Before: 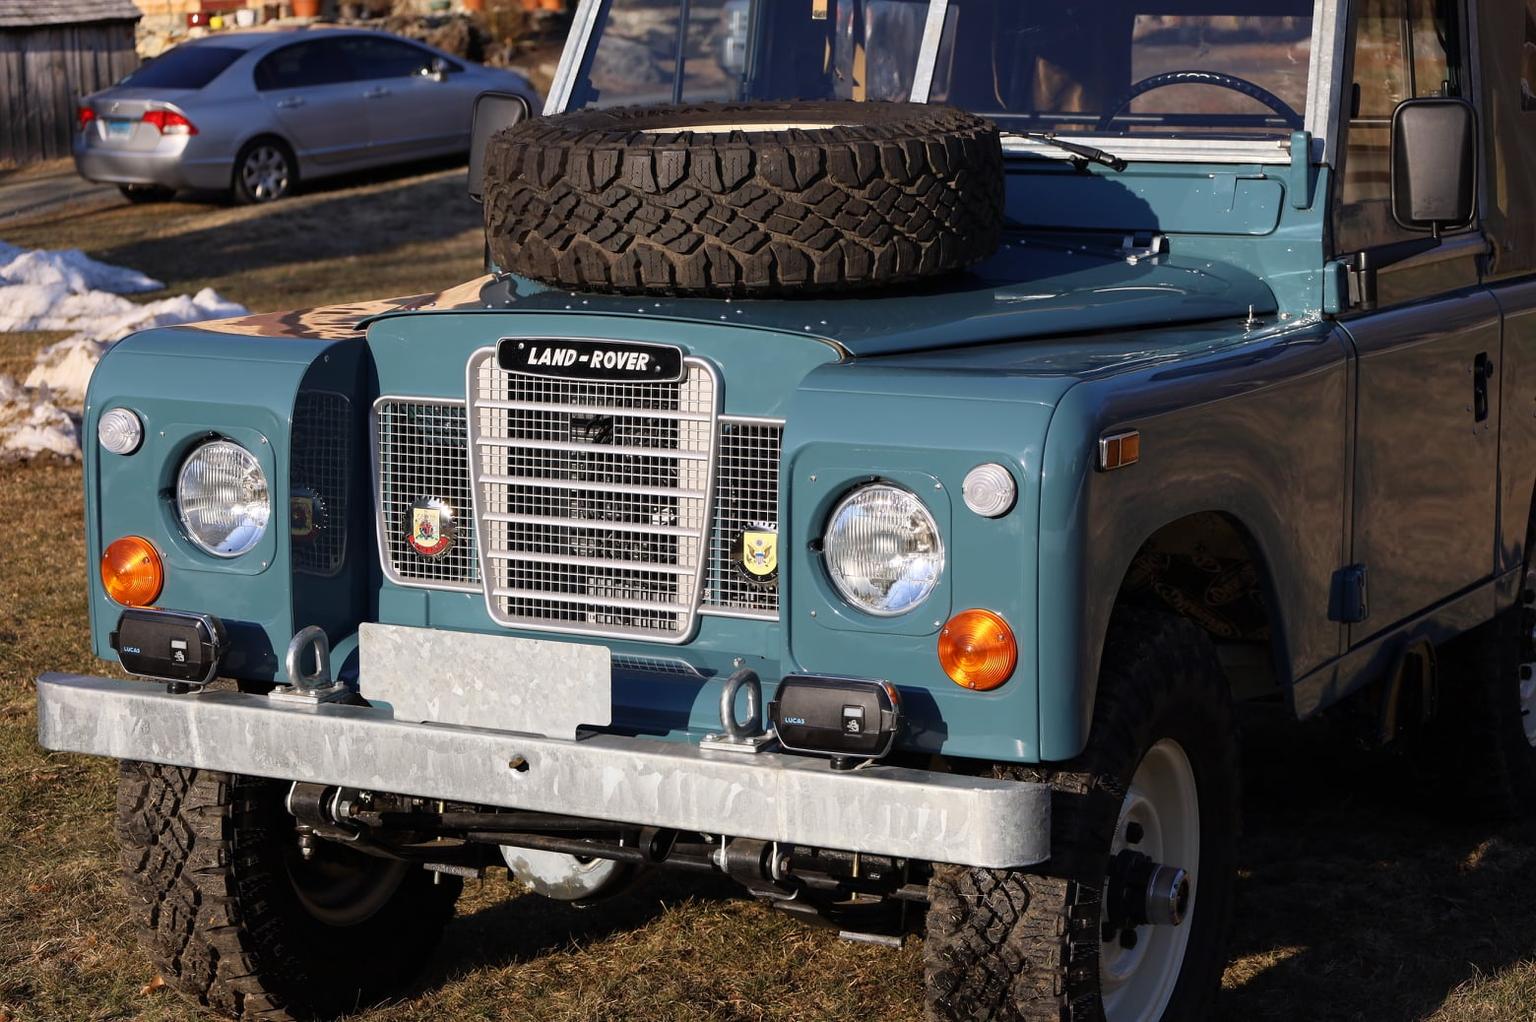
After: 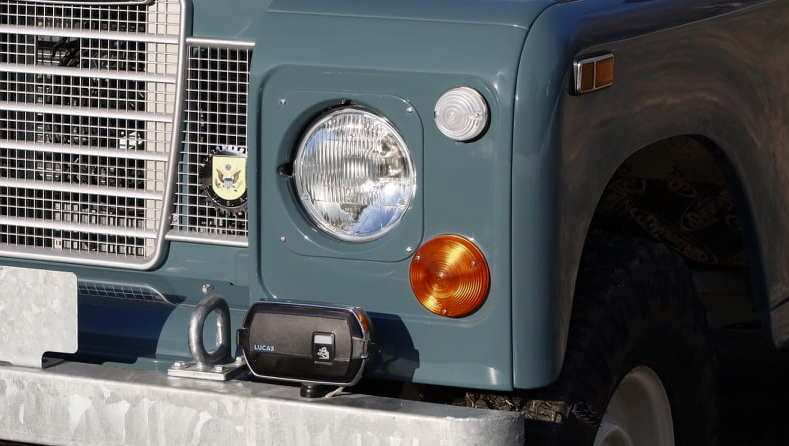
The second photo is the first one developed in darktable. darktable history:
crop: left 34.849%, top 37.027%, right 14.546%, bottom 19.974%
tone equalizer: mask exposure compensation -0.494 EV
color zones: curves: ch0 [(0, 0.5) (0.125, 0.4) (0.25, 0.5) (0.375, 0.4) (0.5, 0.4) (0.625, 0.35) (0.75, 0.35) (0.875, 0.5)]; ch1 [(0, 0.35) (0.125, 0.45) (0.25, 0.35) (0.375, 0.35) (0.5, 0.35) (0.625, 0.35) (0.75, 0.45) (0.875, 0.35)]; ch2 [(0, 0.6) (0.125, 0.5) (0.25, 0.5) (0.375, 0.6) (0.5, 0.6) (0.625, 0.5) (0.75, 0.5) (0.875, 0.5)], mix 27.63%
